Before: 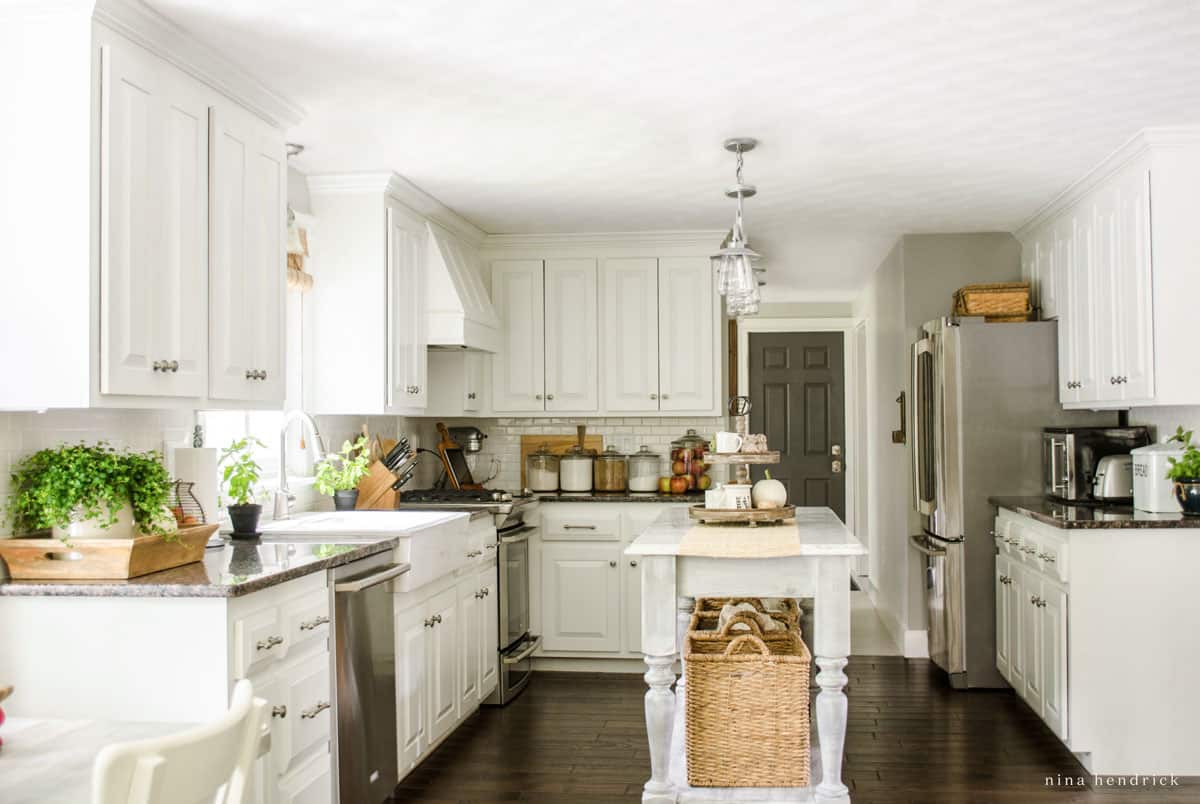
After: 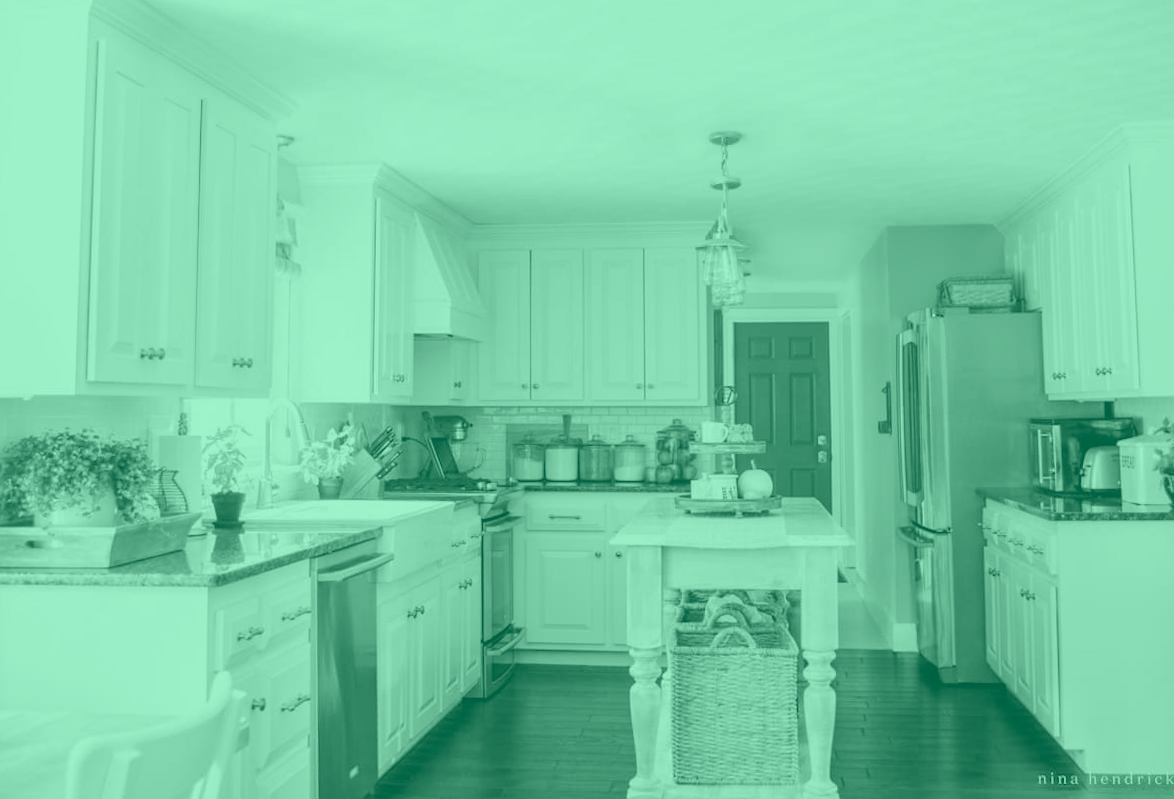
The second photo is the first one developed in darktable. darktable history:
colorize: hue 147.6°, saturation 65%, lightness 21.64%
exposure: black level correction 0, exposure 0.3 EV, compensate highlight preservation false
rotate and perspective: rotation 0.226°, lens shift (vertical) -0.042, crop left 0.023, crop right 0.982, crop top 0.006, crop bottom 0.994
